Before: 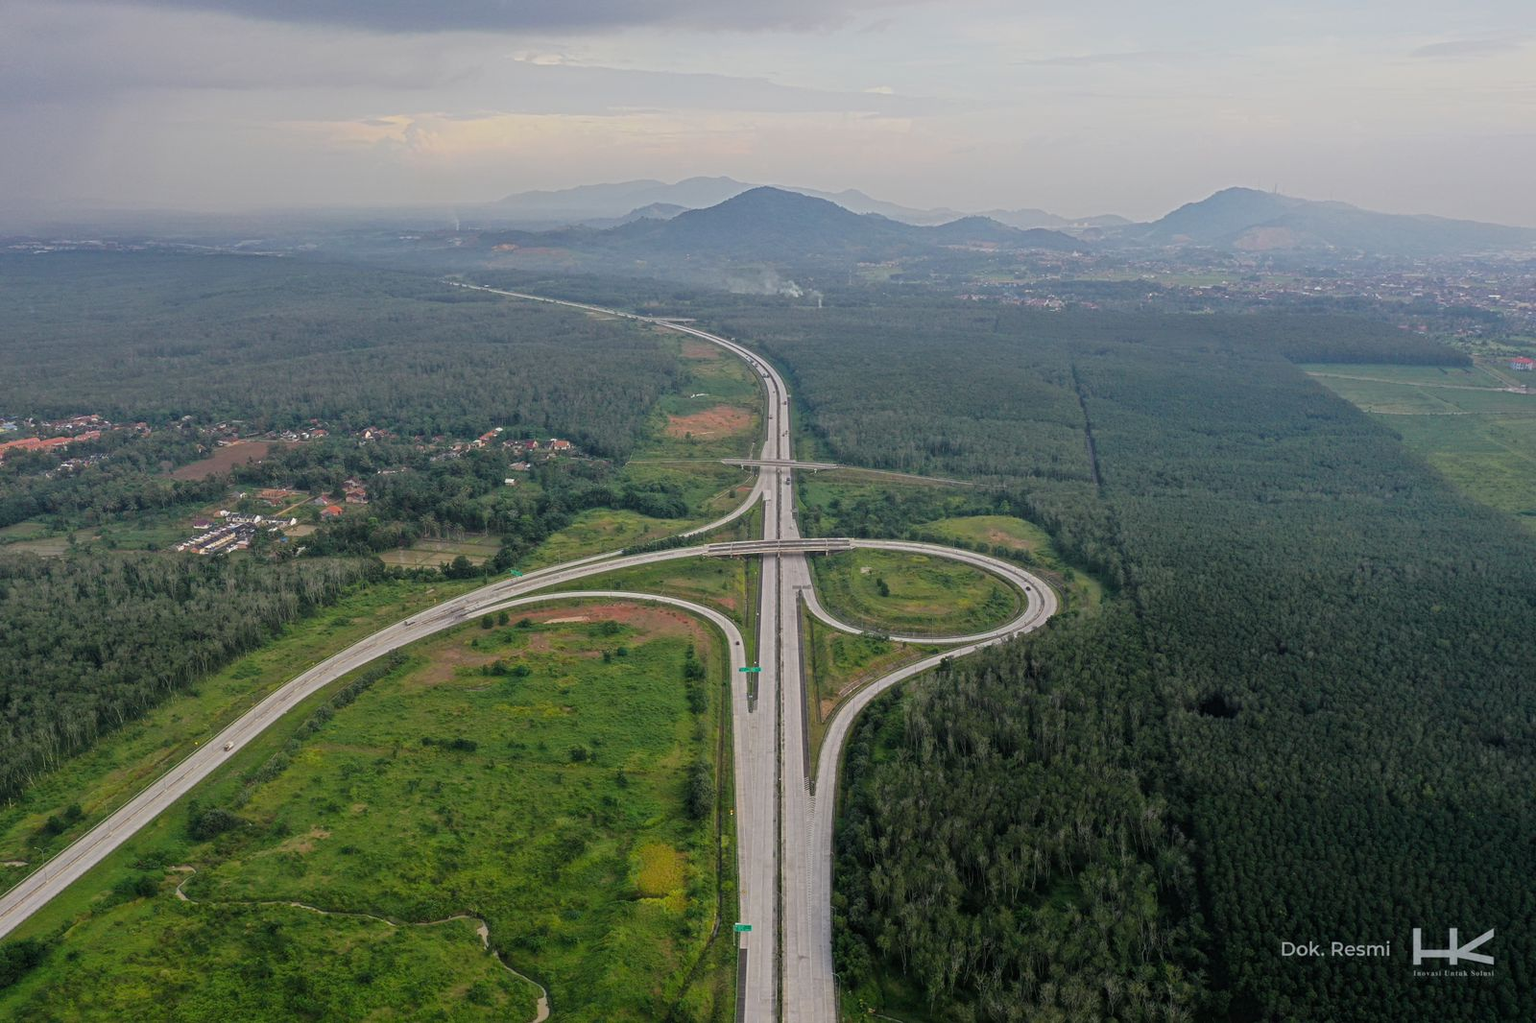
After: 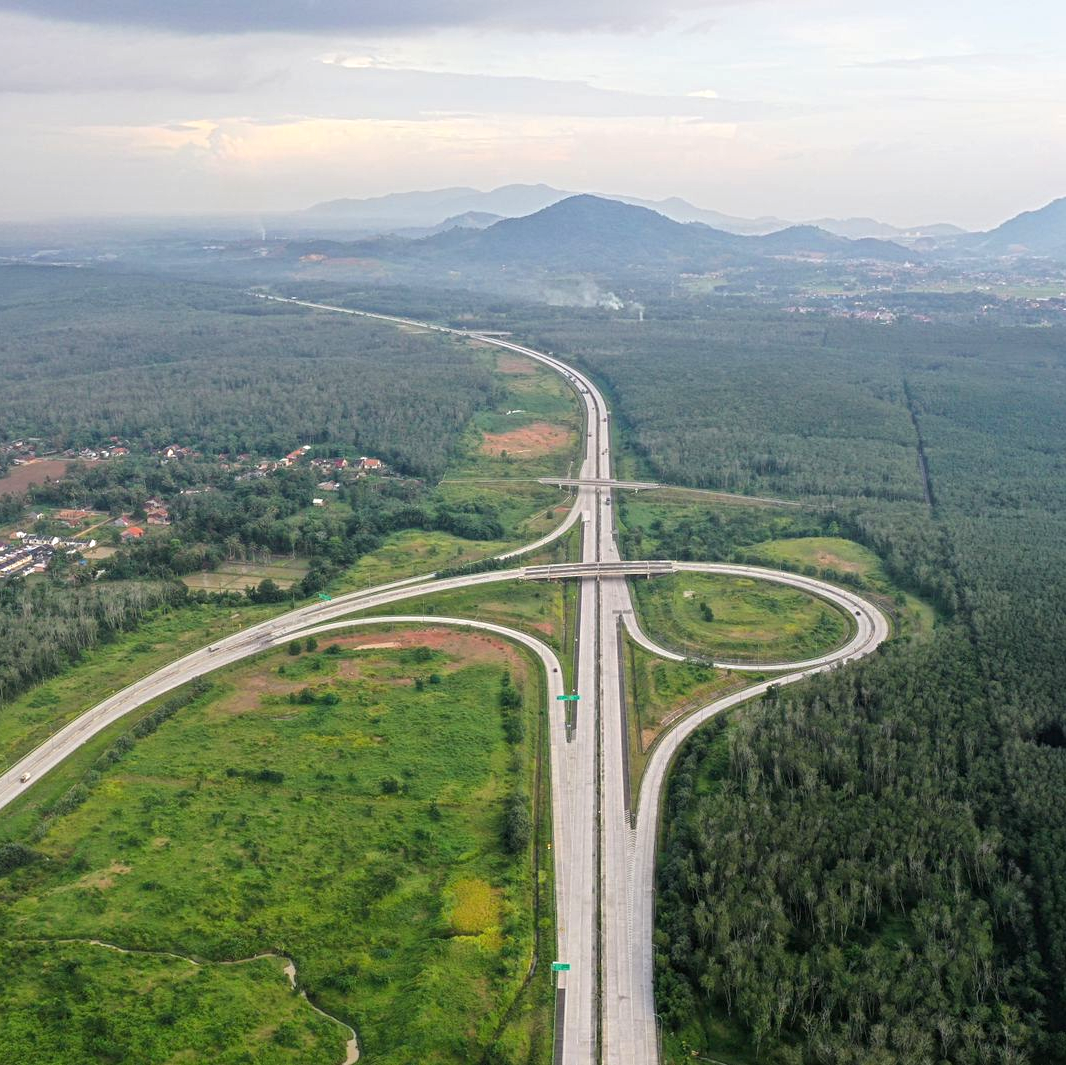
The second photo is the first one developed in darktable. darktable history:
crop and rotate: left 13.422%, right 19.929%
exposure: black level correction 0, exposure 0.695 EV, compensate exposure bias true, compensate highlight preservation false
local contrast: mode bilateral grid, contrast 9, coarseness 25, detail 115%, midtone range 0.2
